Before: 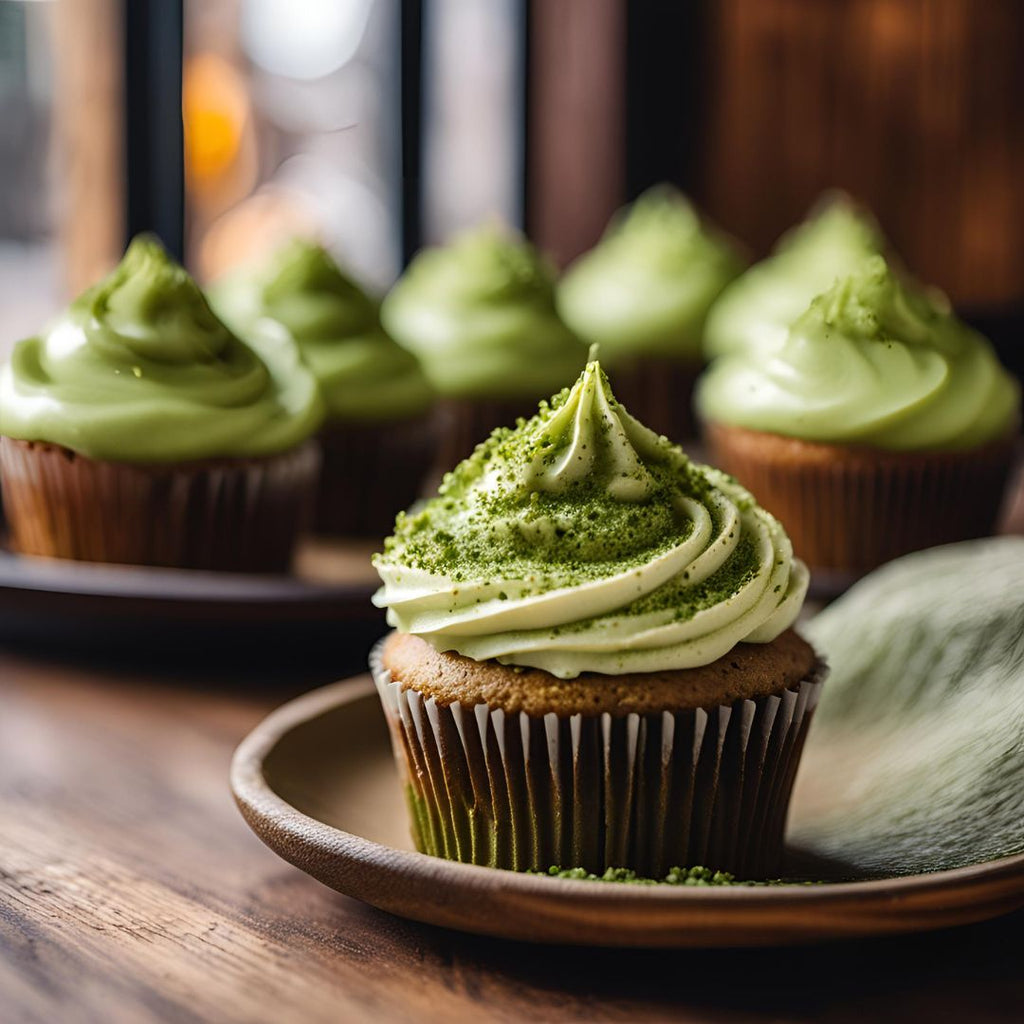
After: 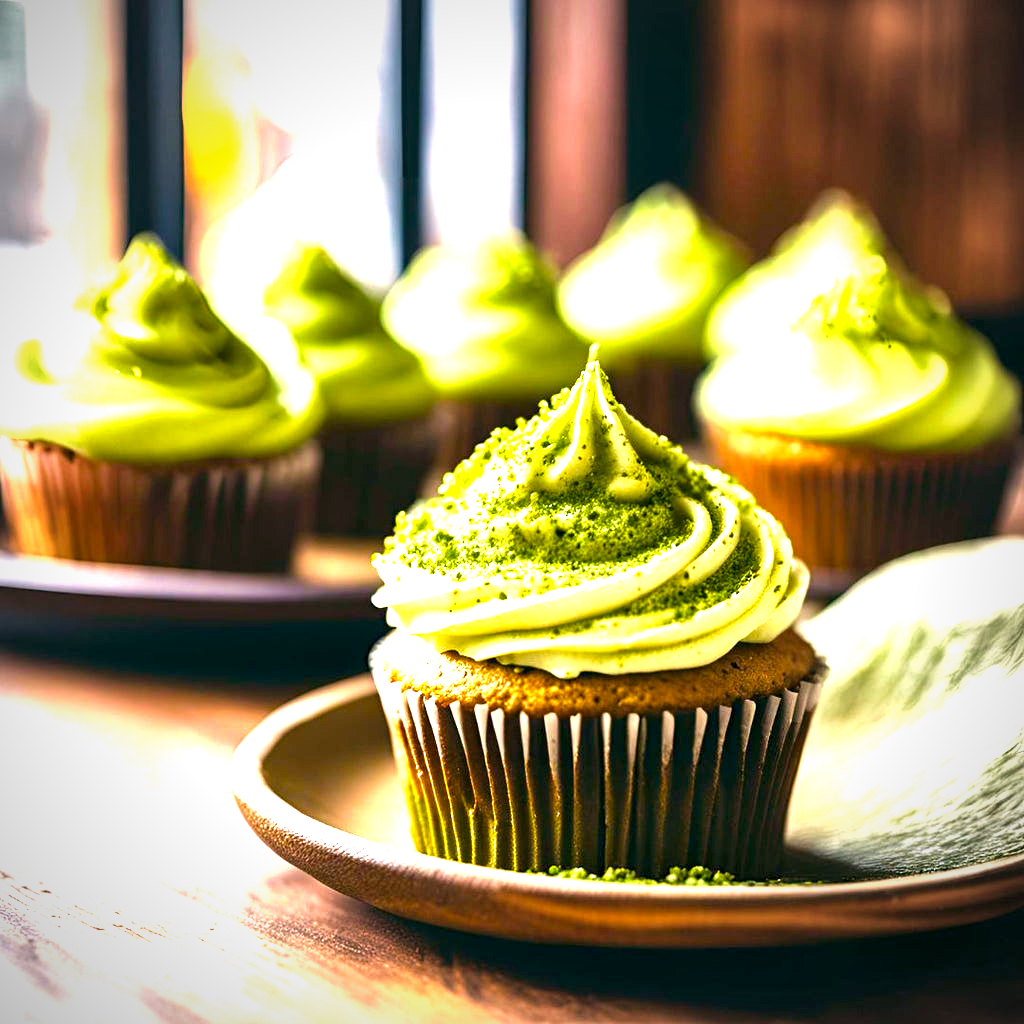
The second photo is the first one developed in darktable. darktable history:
vignetting: fall-off radius 60.96%
local contrast: mode bilateral grid, contrast 19, coarseness 51, detail 119%, midtone range 0.2
velvia: on, module defaults
exposure: black level correction 0, exposure 1.896 EV, compensate highlight preservation false
color balance rgb: highlights gain › chroma 1.117%, highlights gain › hue 60.25°, global offset › luminance -0.338%, global offset › chroma 0.111%, global offset › hue 164.76°, perceptual saturation grading › global saturation 24.919%, global vibrance 24.997%, contrast 10.079%
